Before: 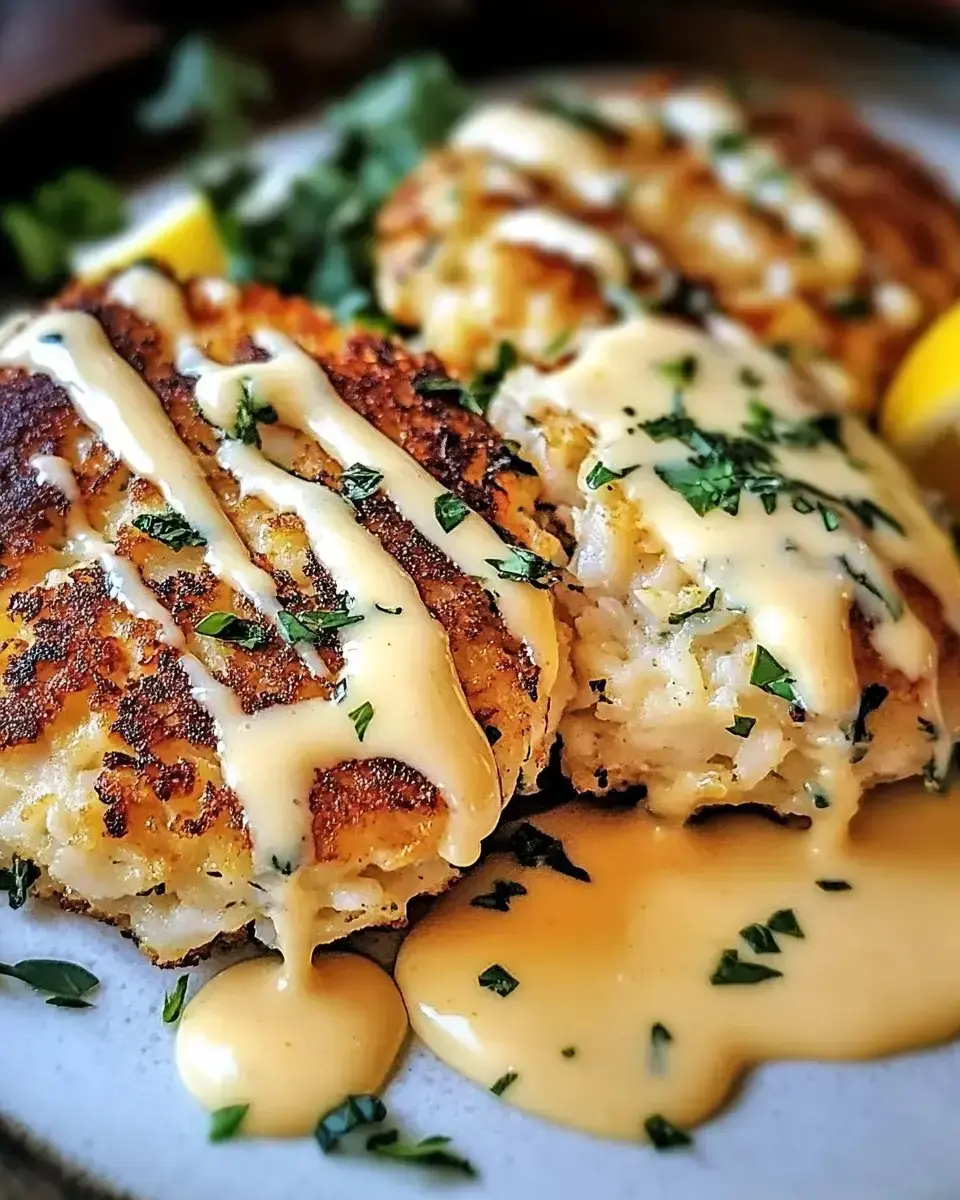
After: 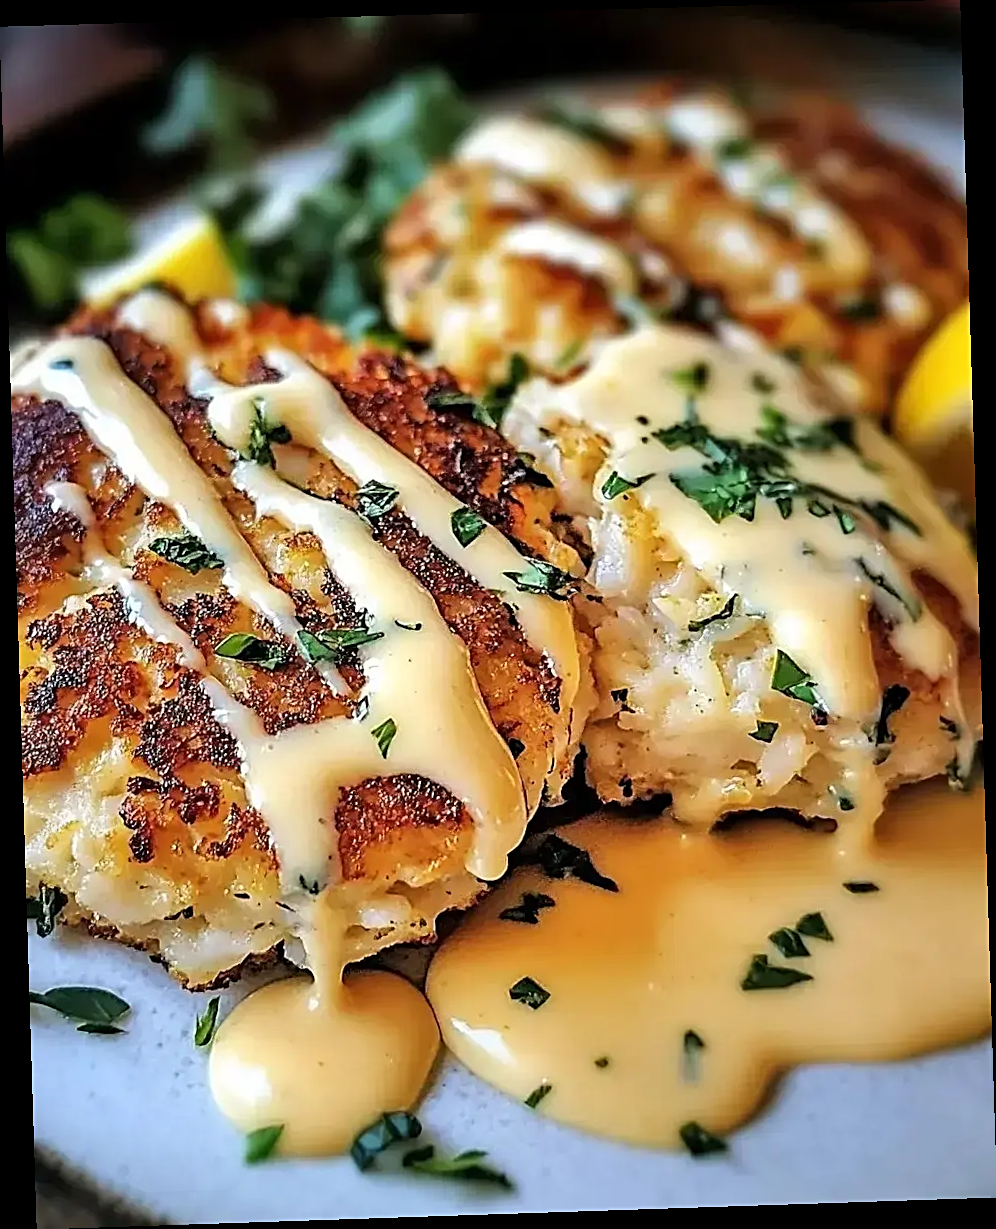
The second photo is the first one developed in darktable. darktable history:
sharpen: on, module defaults
rotate and perspective: rotation -1.77°, lens shift (horizontal) 0.004, automatic cropping off
